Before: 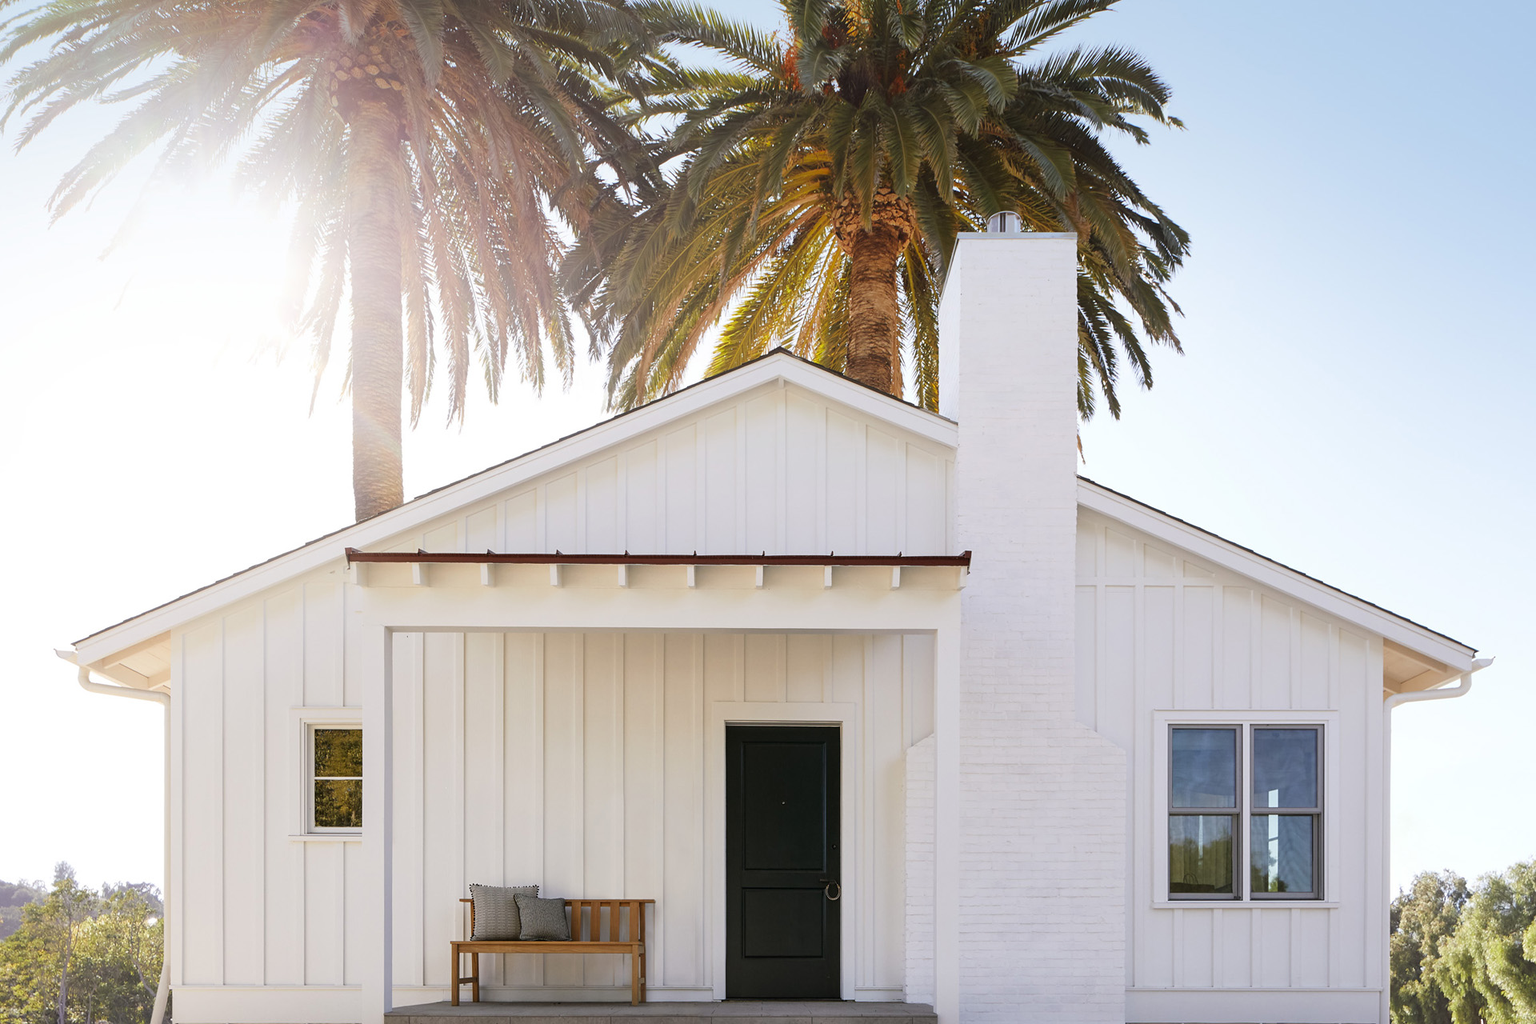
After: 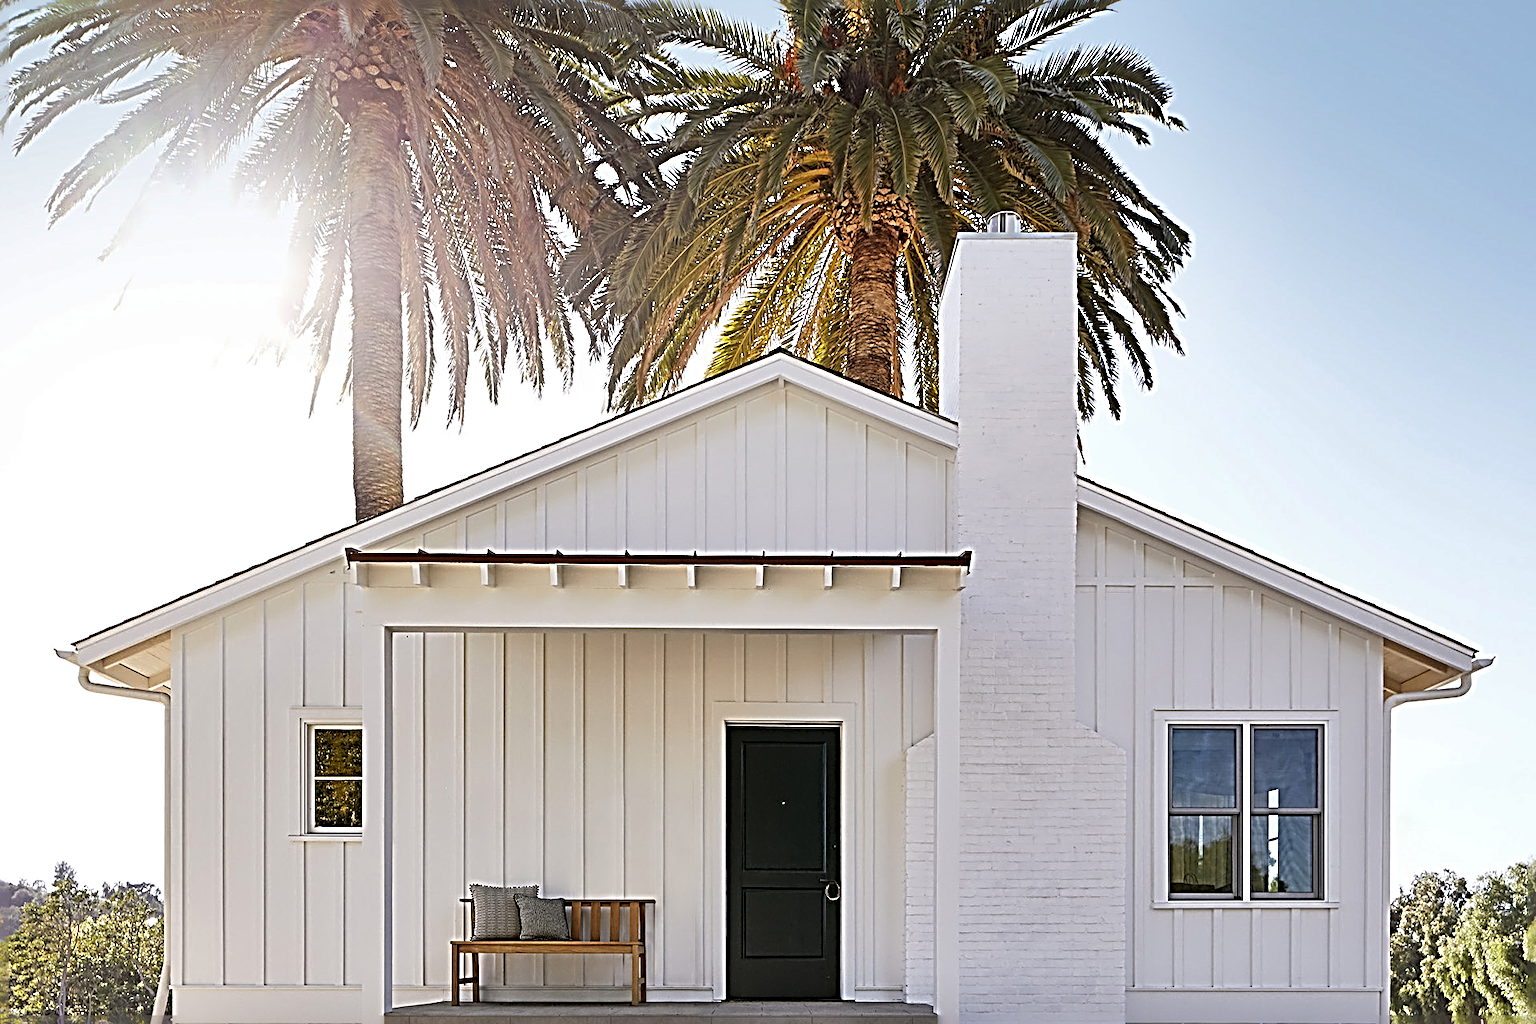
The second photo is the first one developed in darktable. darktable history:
sharpen: radius 4.002, amount 1.989
shadows and highlights: low approximation 0.01, soften with gaussian
